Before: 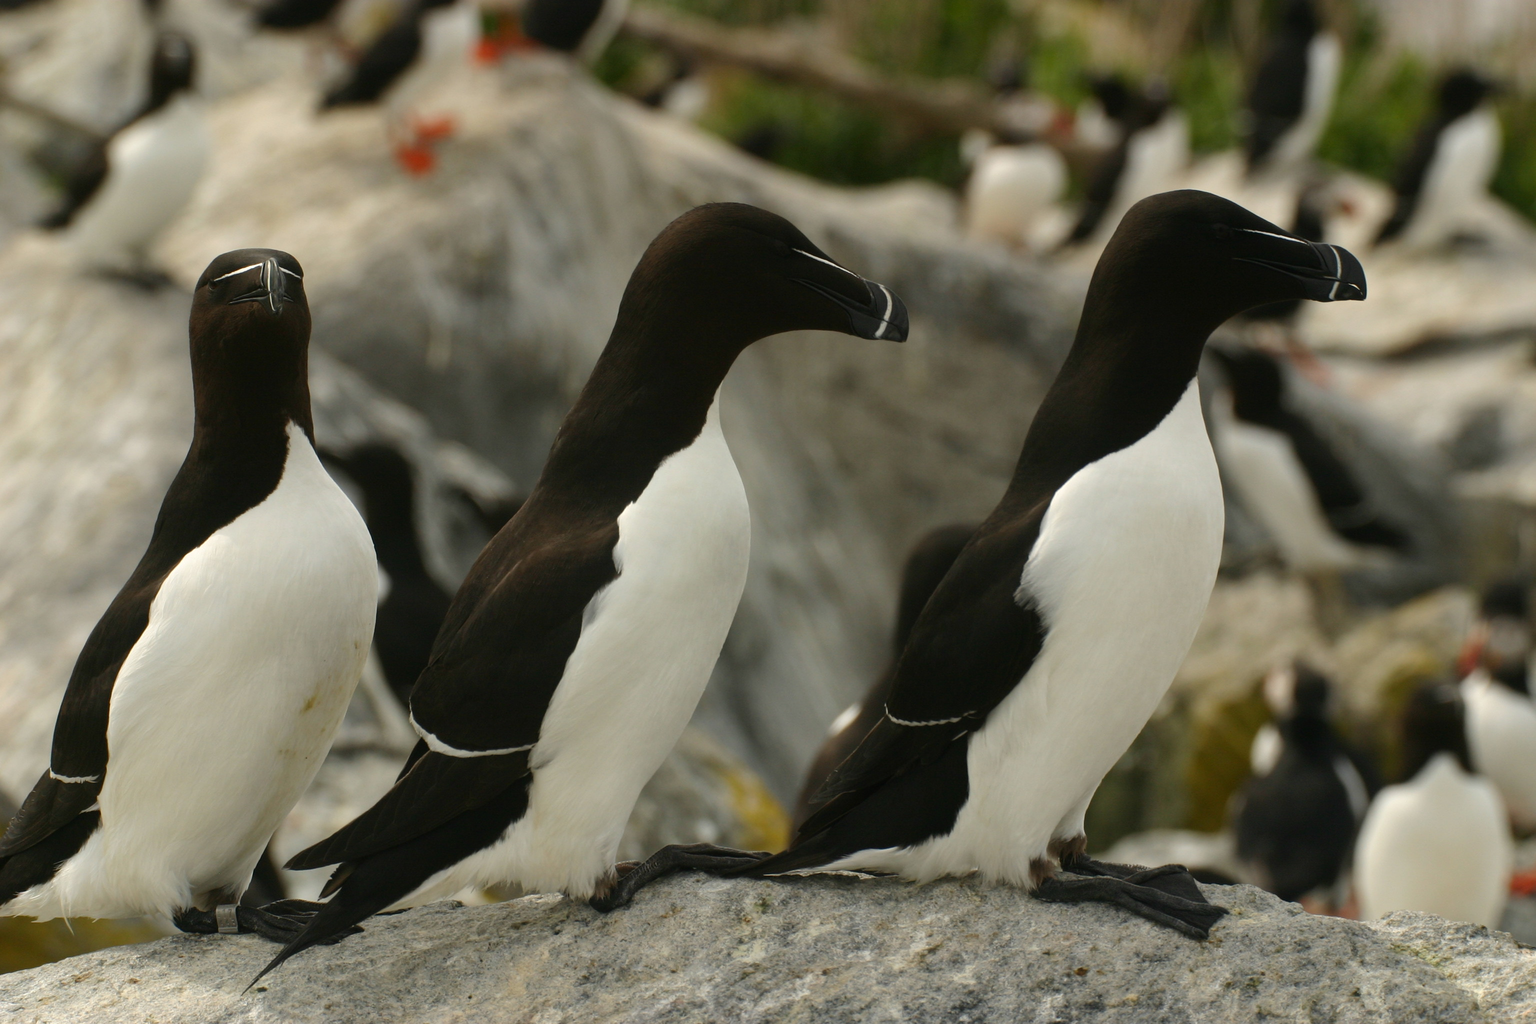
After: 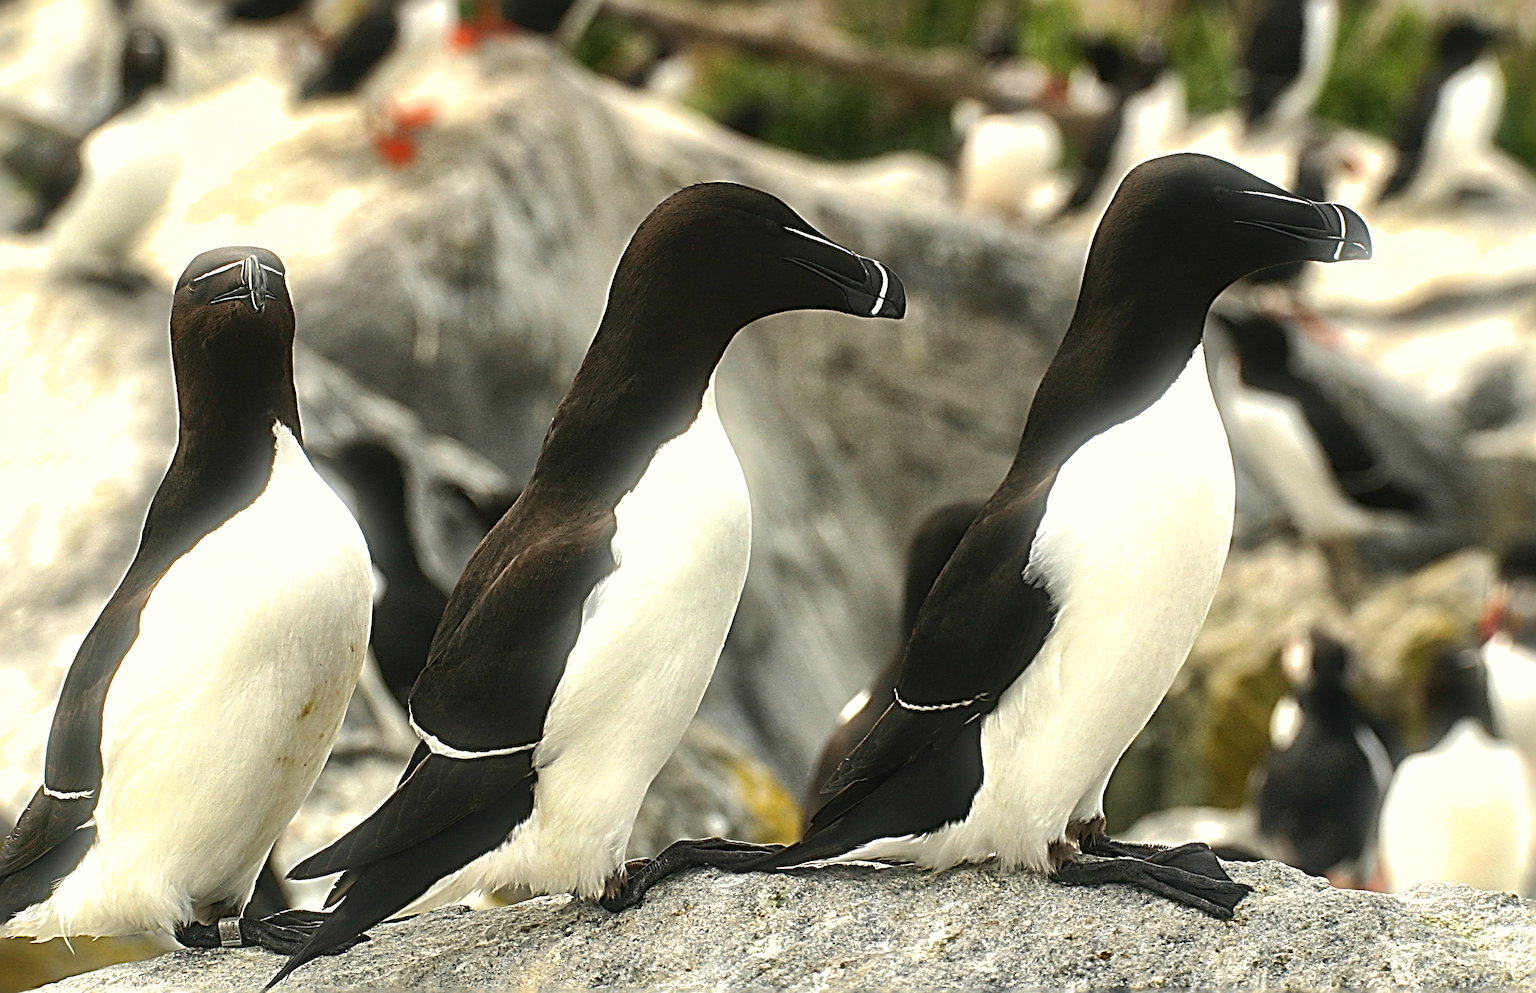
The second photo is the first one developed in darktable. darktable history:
local contrast: mode bilateral grid, contrast 20, coarseness 50, detail 120%, midtone range 0.2
rotate and perspective: rotation -2°, crop left 0.022, crop right 0.978, crop top 0.049, crop bottom 0.951
sharpen: radius 4.001, amount 2
exposure: black level correction -0.002, exposure 0.54 EV, compensate highlight preservation false
tone equalizer: -8 EV -0.75 EV, -7 EV -0.7 EV, -6 EV -0.6 EV, -5 EV -0.4 EV, -3 EV 0.4 EV, -2 EV 0.6 EV, -1 EV 0.7 EV, +0 EV 0.75 EV, edges refinement/feathering 500, mask exposure compensation -1.57 EV, preserve details no
bloom: size 9%, threshold 100%, strength 7%
shadows and highlights: on, module defaults
